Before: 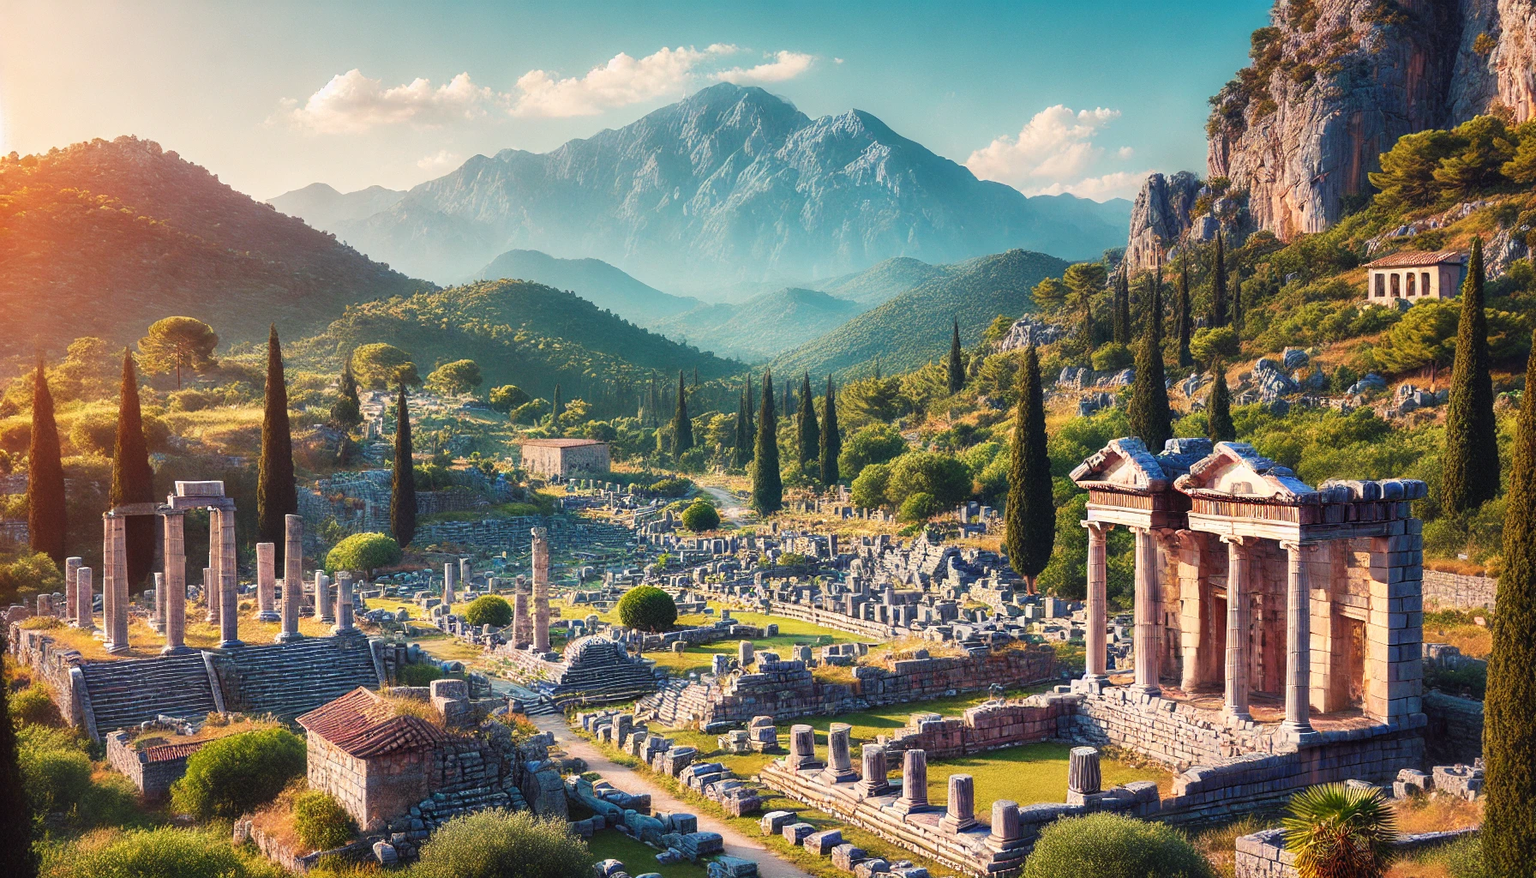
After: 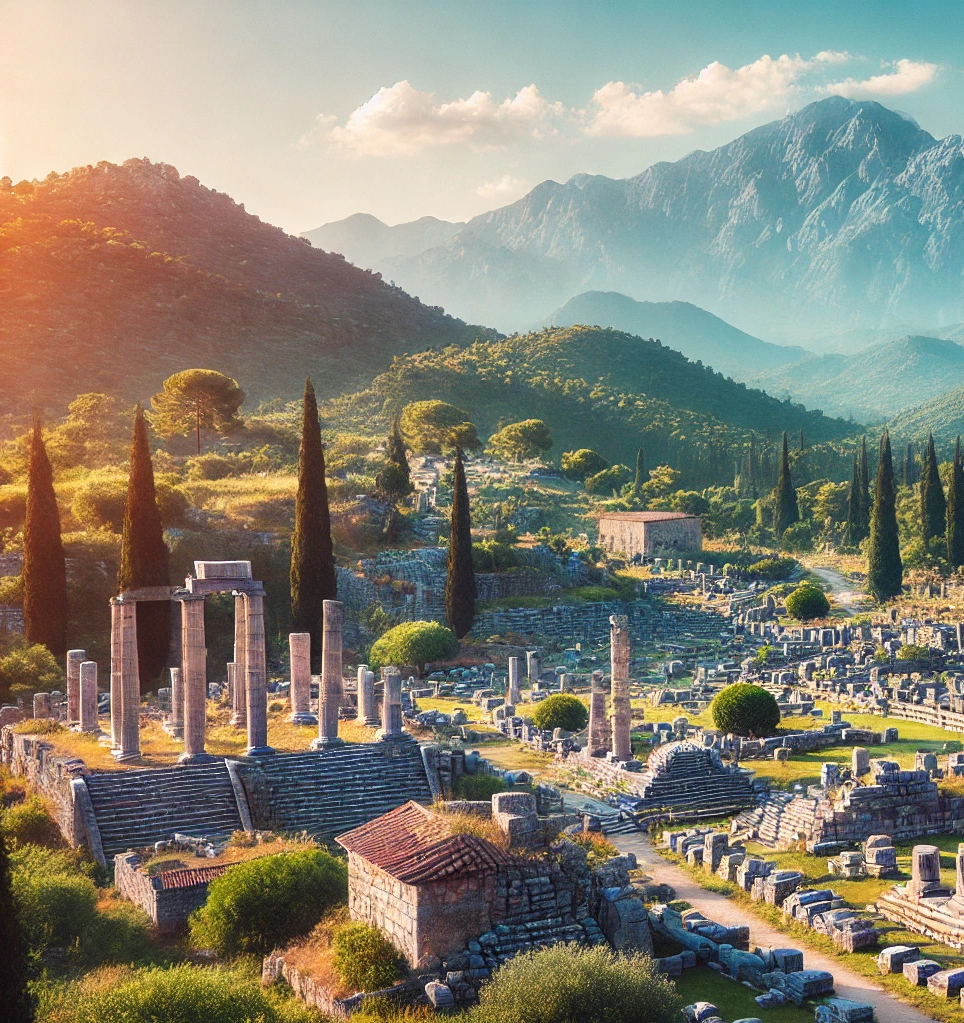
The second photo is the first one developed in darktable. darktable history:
crop: left 0.587%, right 45.588%, bottom 0.086%
tone equalizer: on, module defaults
